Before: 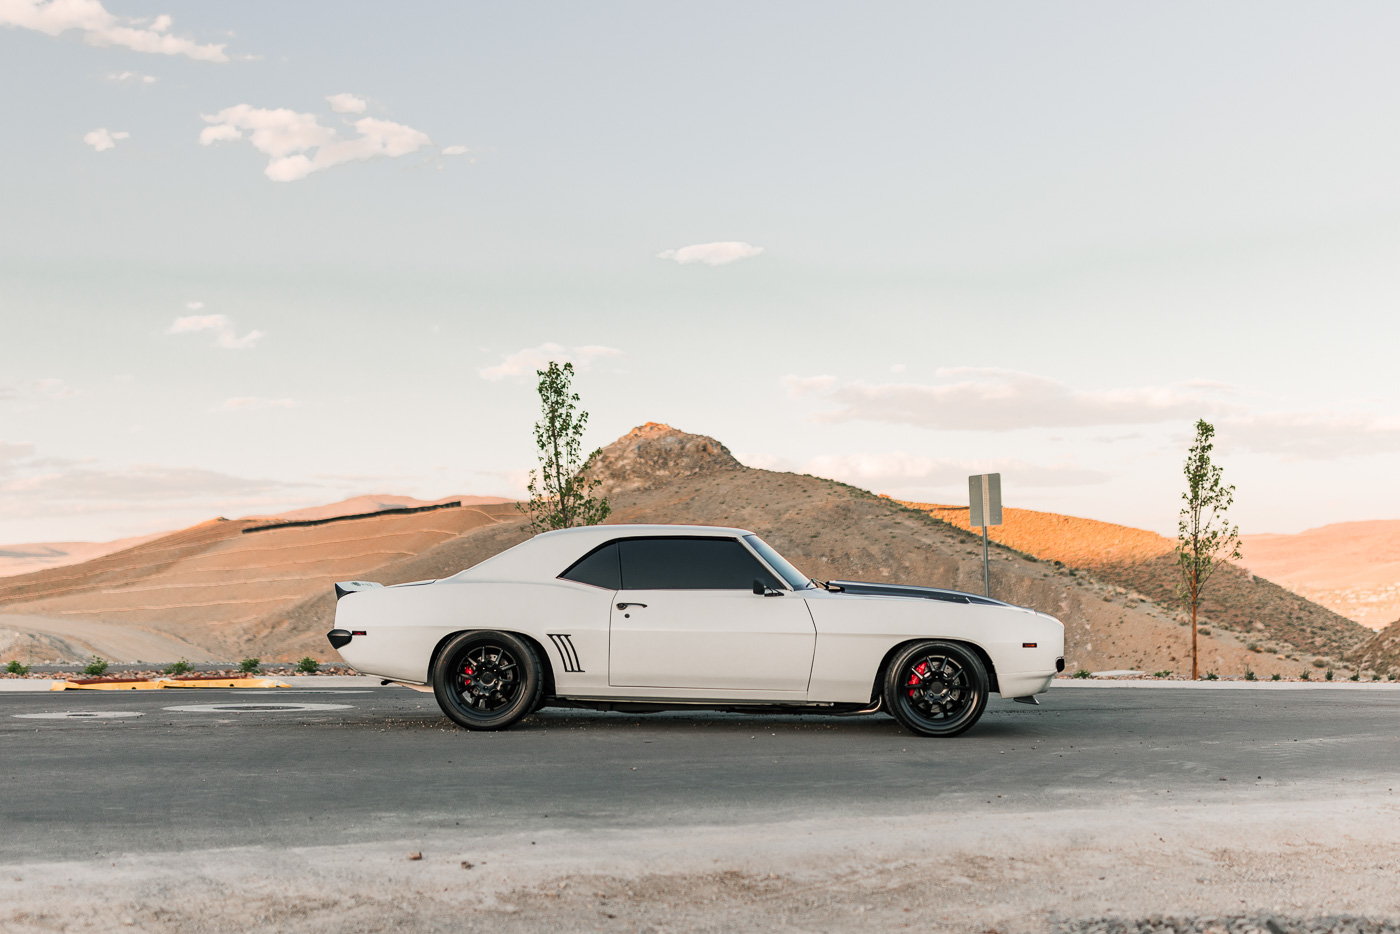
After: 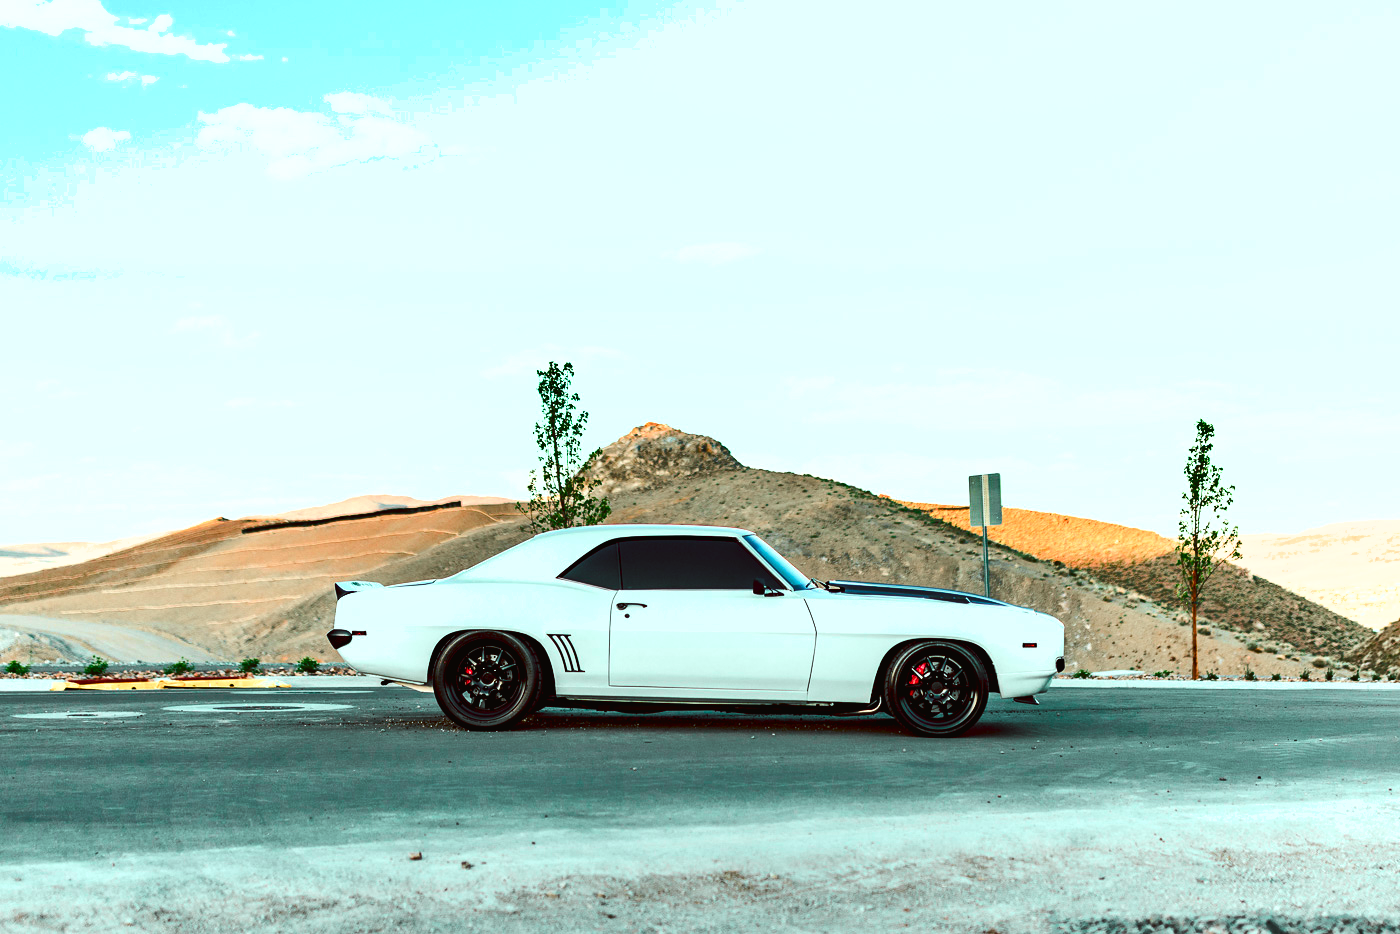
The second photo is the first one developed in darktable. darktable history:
color balance rgb: shadows lift › luminance -7.7%, shadows lift › chroma 2.13%, shadows lift › hue 200.79°, power › luminance -7.77%, power › chroma 2.27%, power › hue 220.69°, highlights gain › luminance 15.15%, highlights gain › chroma 4%, highlights gain › hue 209.35°, global offset › luminance -0.21%, global offset › chroma 0.27%, perceptual saturation grading › global saturation 24.42%, perceptual saturation grading › highlights -24.42%, perceptual saturation grading › mid-tones 24.42%, perceptual saturation grading › shadows 40%, perceptual brilliance grading › global brilliance -5%, perceptual brilliance grading › highlights 24.42%, perceptual brilliance grading › mid-tones 7%, perceptual brilliance grading › shadows -5%
shadows and highlights: low approximation 0.01, soften with gaussian
tone curve: curves: ch0 [(0, 0.019) (0.066, 0.043) (0.189, 0.182) (0.368, 0.407) (0.501, 0.564) (0.677, 0.729) (0.851, 0.861) (0.997, 0.959)]; ch1 [(0, 0) (0.187, 0.121) (0.388, 0.346) (0.437, 0.409) (0.474, 0.472) (0.499, 0.501) (0.514, 0.515) (0.542, 0.557) (0.645, 0.686) (0.812, 0.856) (1, 1)]; ch2 [(0, 0) (0.246, 0.214) (0.421, 0.427) (0.459, 0.484) (0.5, 0.504) (0.518, 0.523) (0.529, 0.548) (0.56, 0.576) (0.607, 0.63) (0.744, 0.734) (0.867, 0.821) (0.993, 0.889)], color space Lab, independent channels, preserve colors none
